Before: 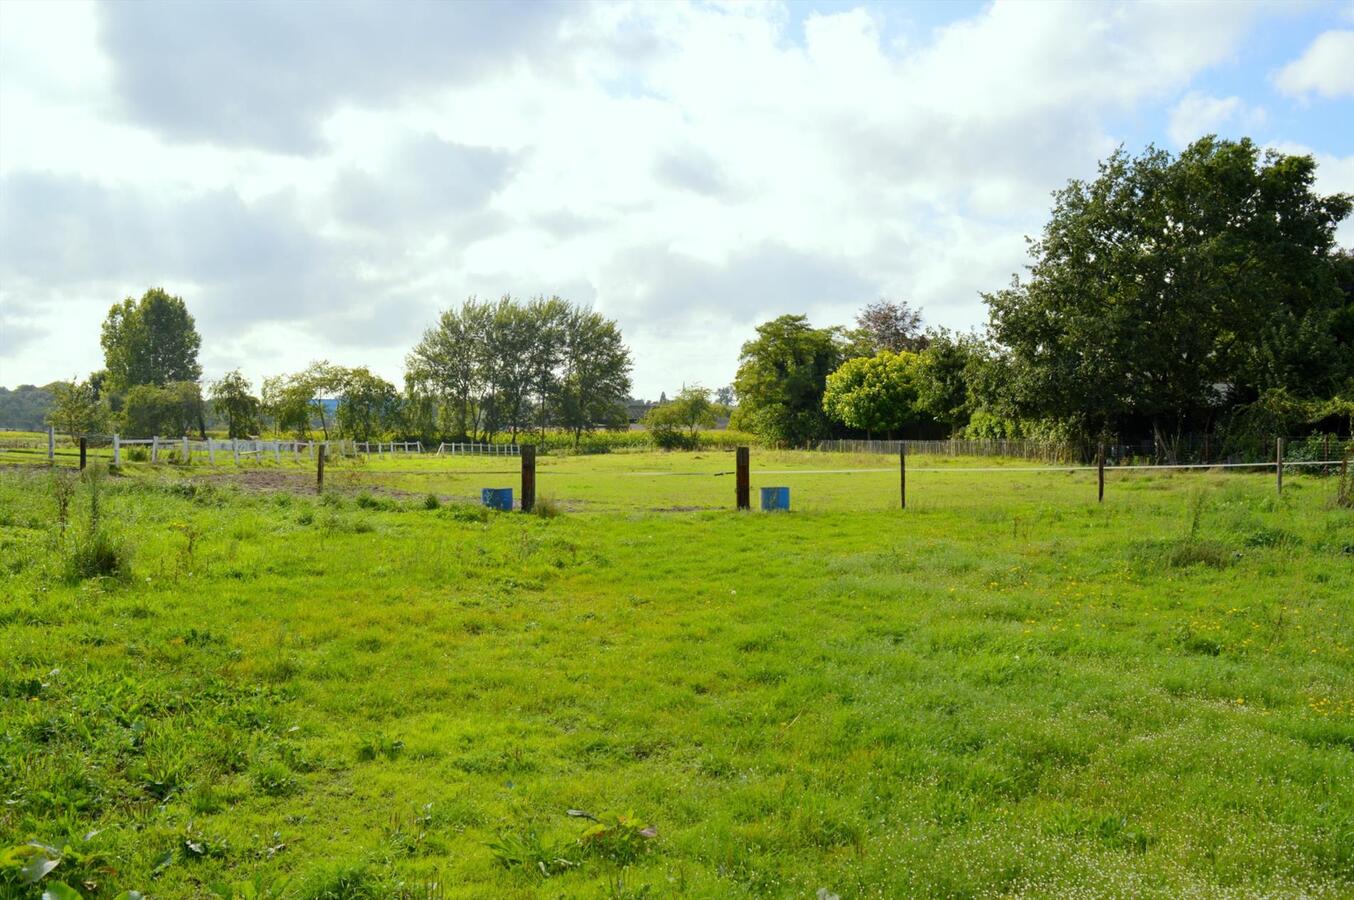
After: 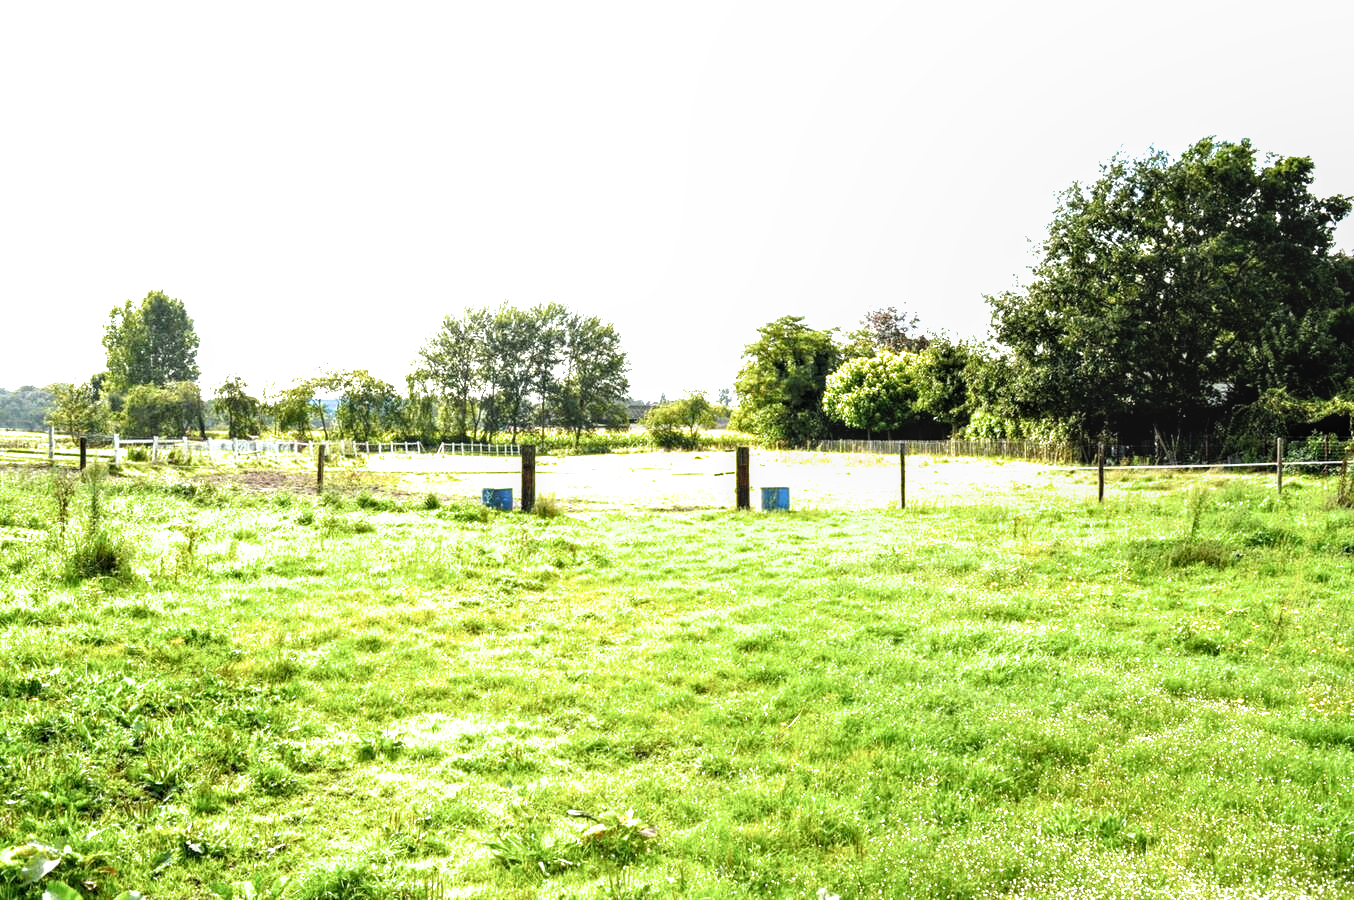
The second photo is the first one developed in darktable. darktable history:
local contrast: on, module defaults
exposure: black level correction 0, exposure 1.2 EV, compensate highlight preservation false
filmic rgb: black relative exposure -8.24 EV, white relative exposure 2.2 EV, target white luminance 99.861%, hardness 7.17, latitude 75.56%, contrast 1.317, highlights saturation mix -2.67%, shadows ↔ highlights balance 30.03%, color science v6 (2022)
